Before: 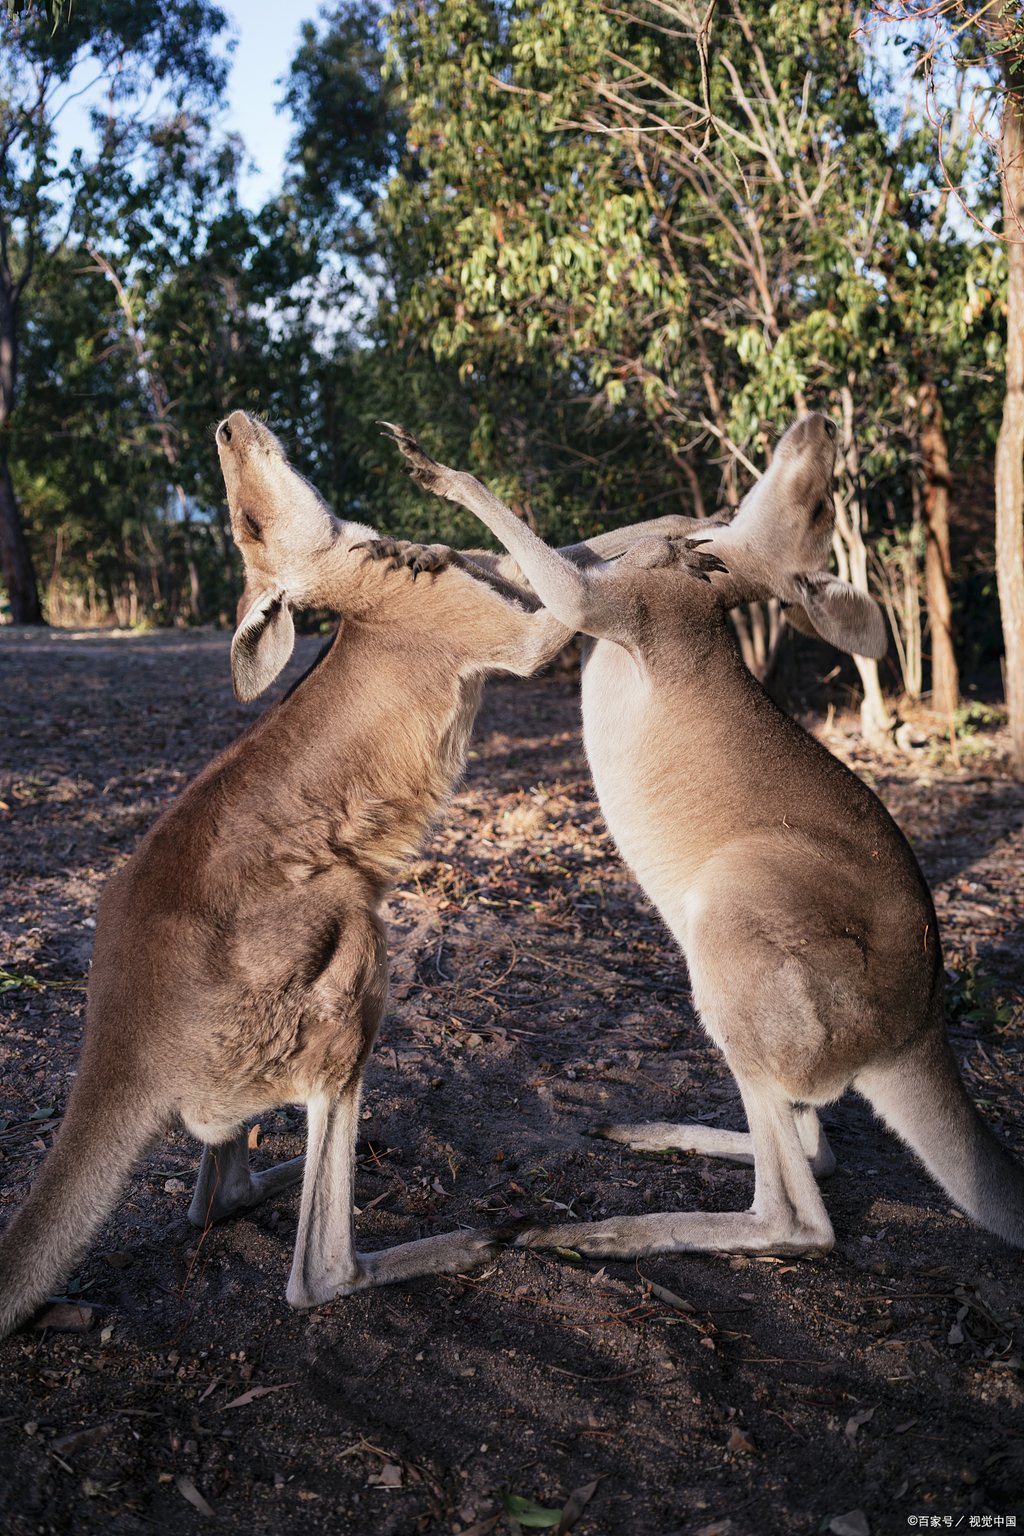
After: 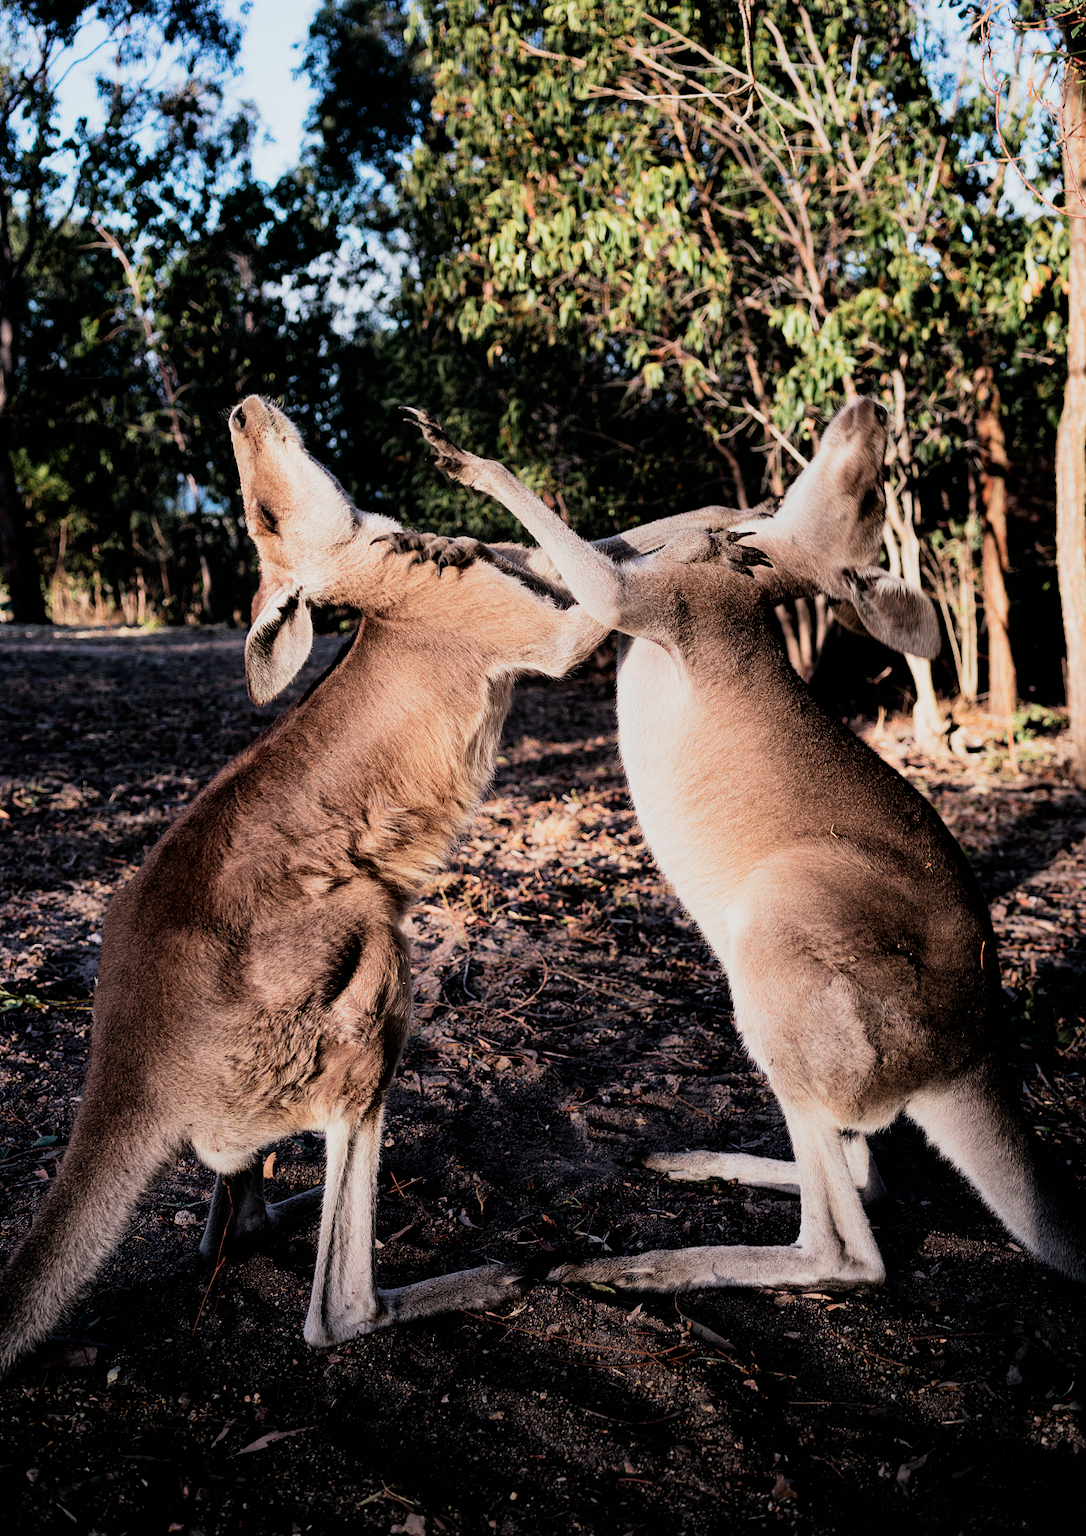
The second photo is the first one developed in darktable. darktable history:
crop and rotate: top 2.495%, bottom 3.233%
filmic rgb: black relative exposure -5.12 EV, white relative exposure 3.56 EV, hardness 3.19, contrast 1.394, highlights saturation mix -49.11%
